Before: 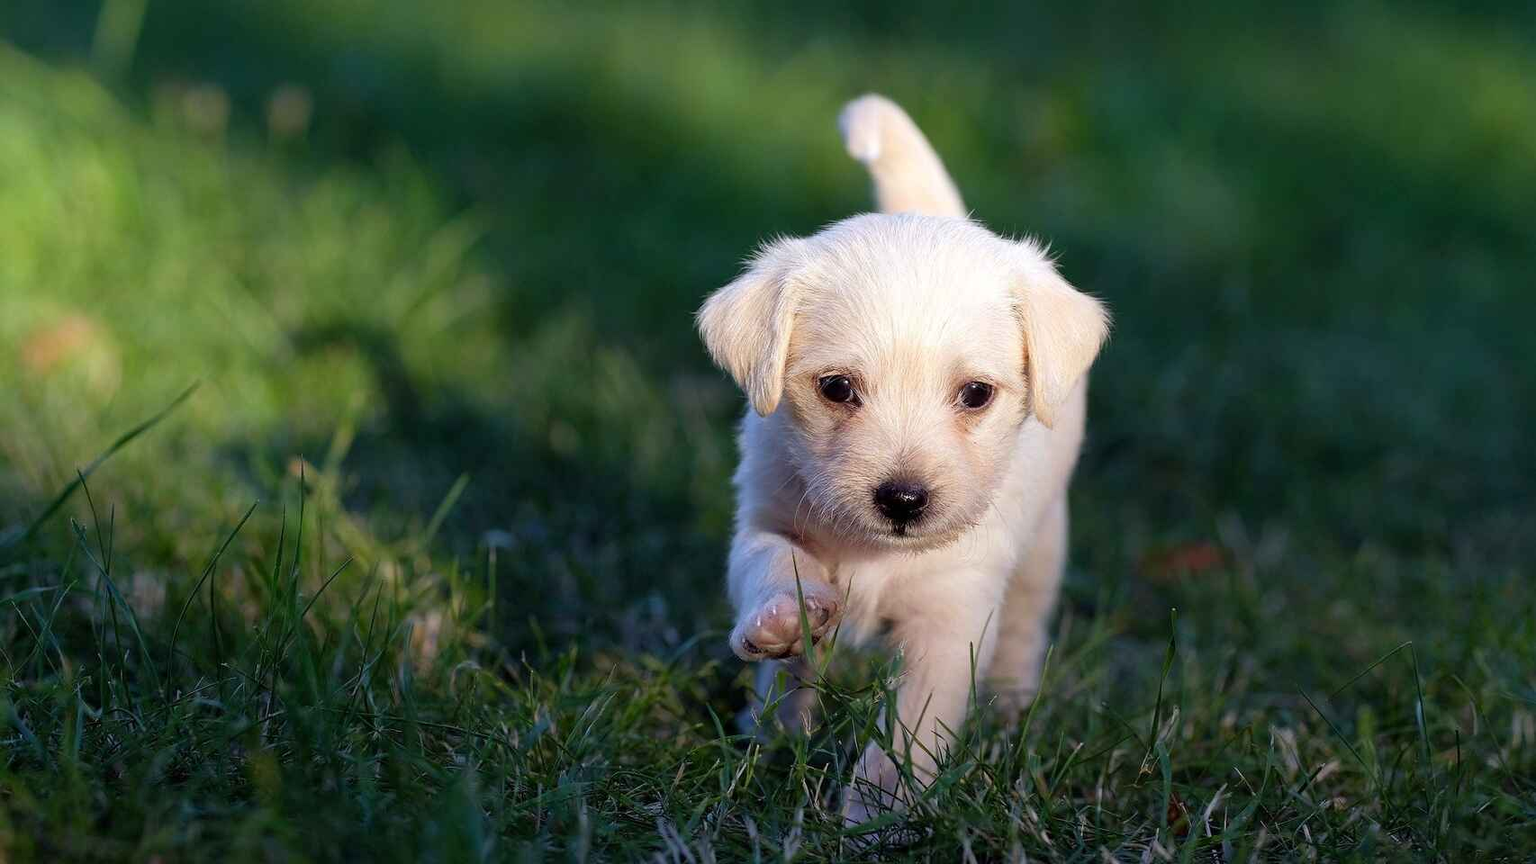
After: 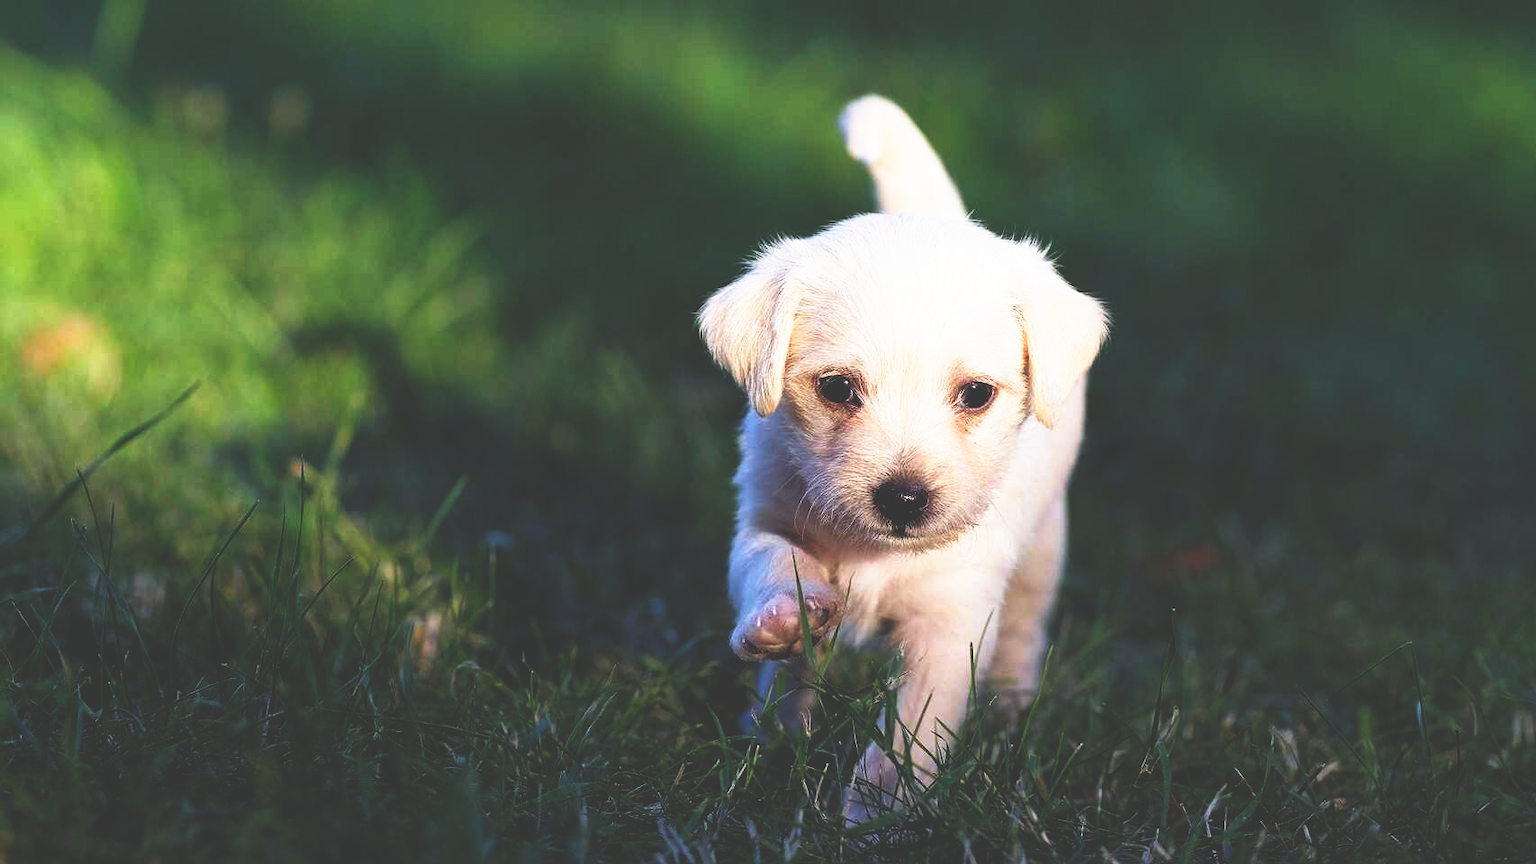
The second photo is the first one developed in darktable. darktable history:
levels: mode automatic
base curve: curves: ch0 [(0, 0.036) (0.007, 0.037) (0.604, 0.887) (1, 1)], preserve colors none
